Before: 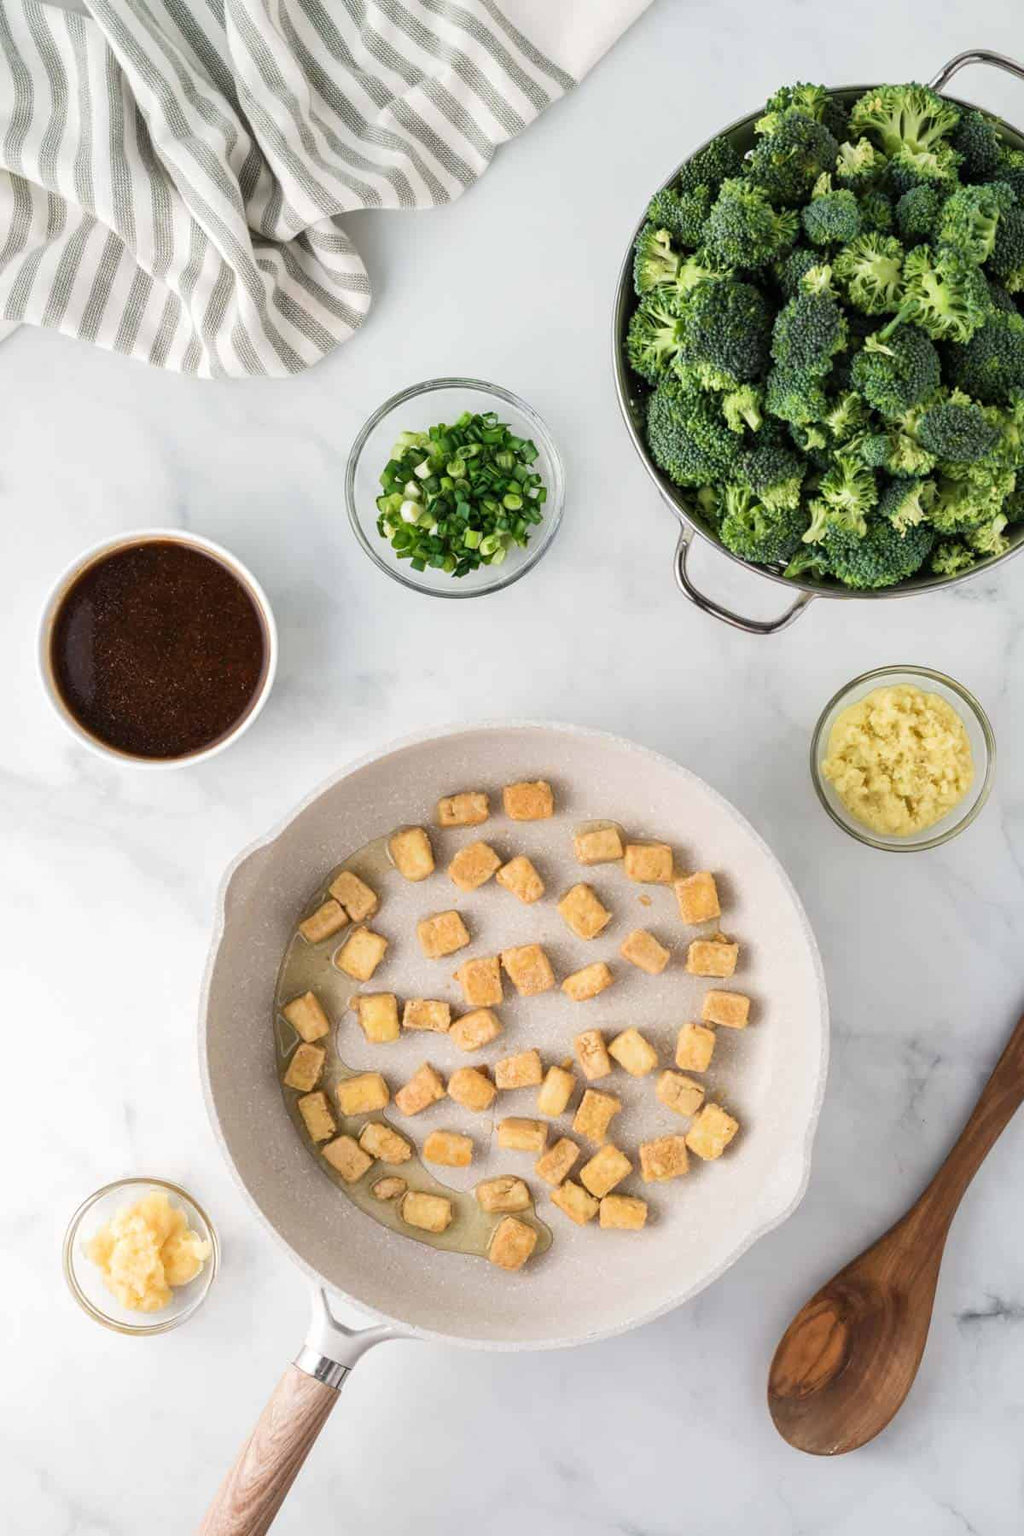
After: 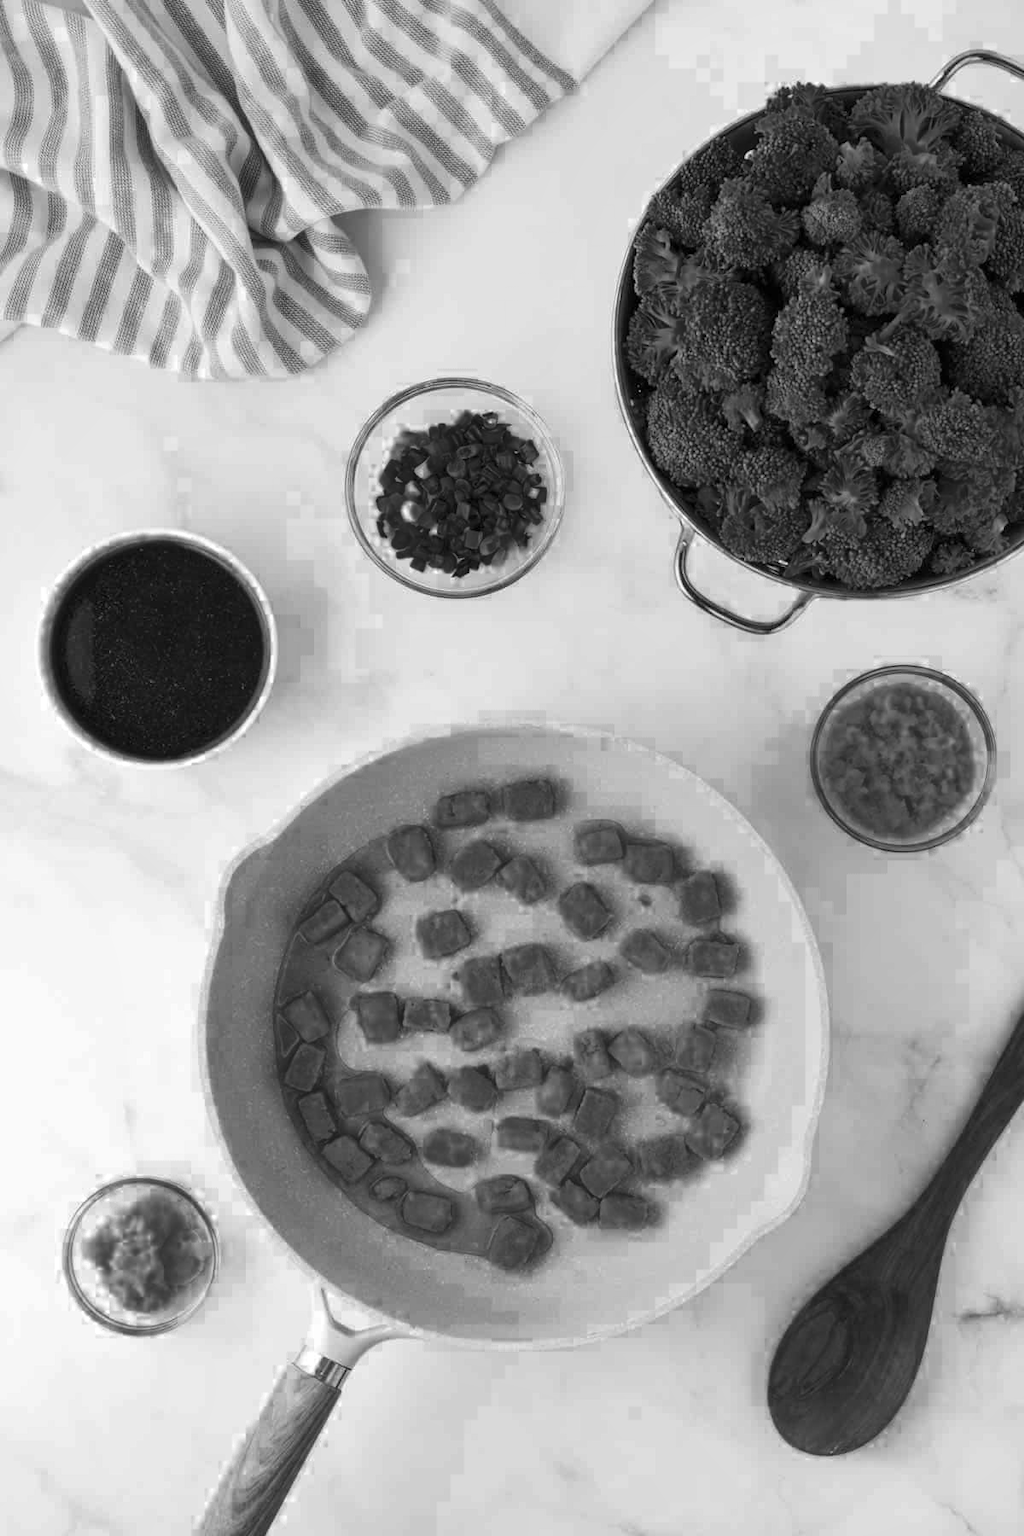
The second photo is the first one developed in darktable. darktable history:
color balance rgb: perceptual saturation grading › global saturation 20%, global vibrance 20%
shadows and highlights: shadows 37.27, highlights -28.18, soften with gaussian
color zones: curves: ch0 [(0.287, 0.048) (0.493, 0.484) (0.737, 0.816)]; ch1 [(0, 0) (0.143, 0) (0.286, 0) (0.429, 0) (0.571, 0) (0.714, 0) (0.857, 0)]
